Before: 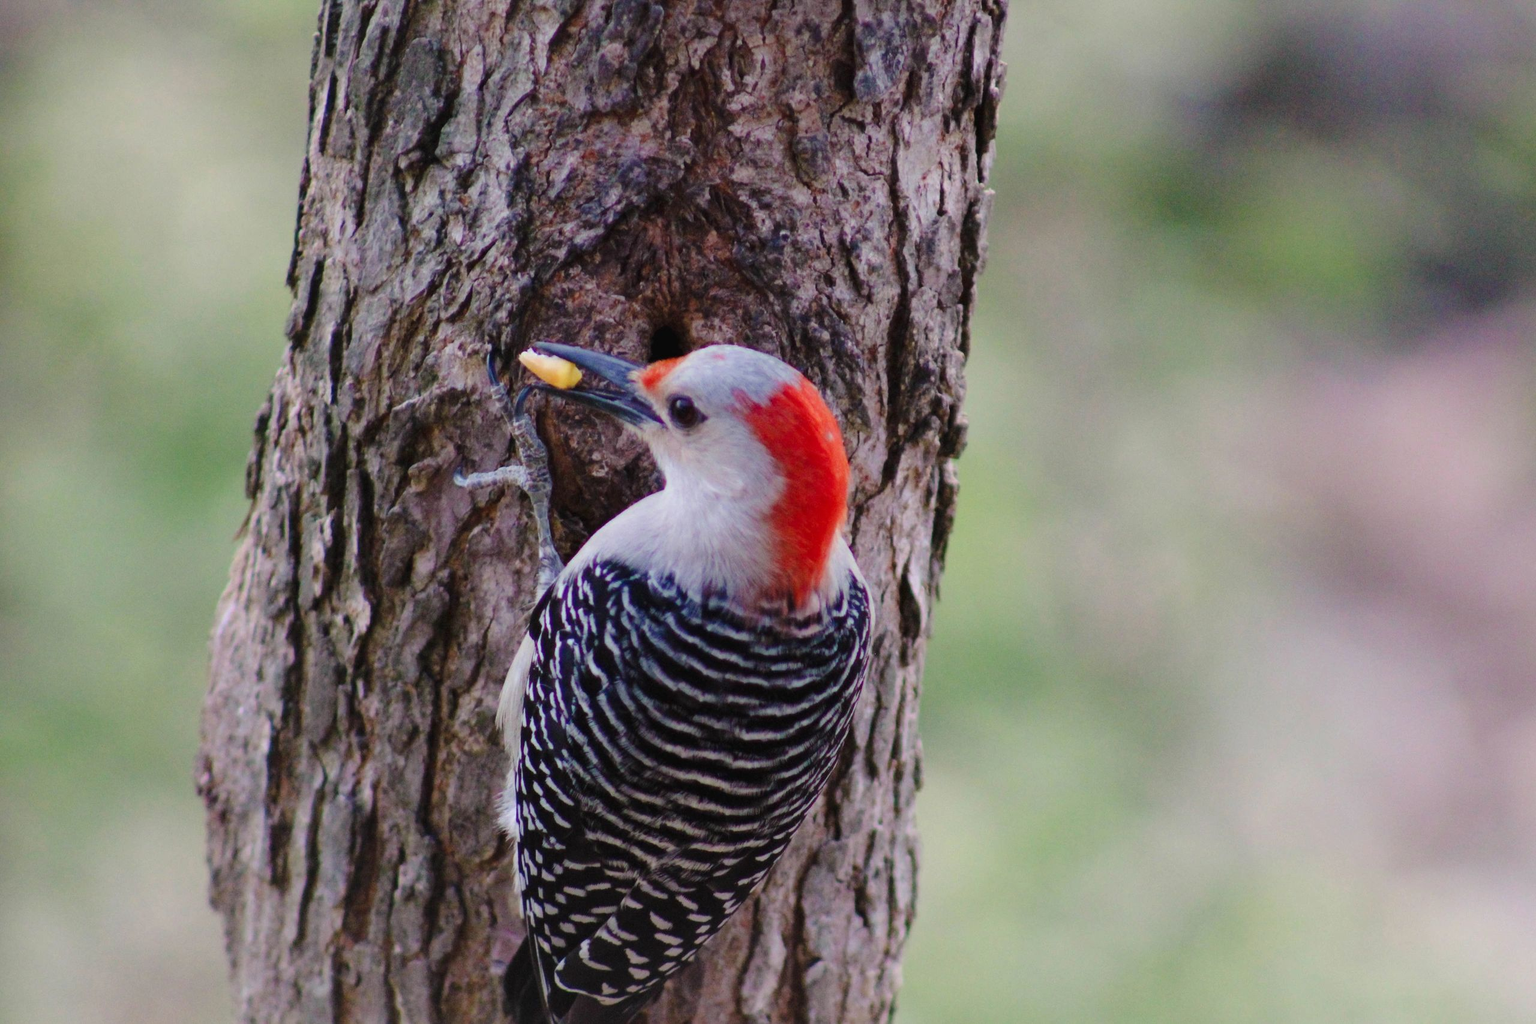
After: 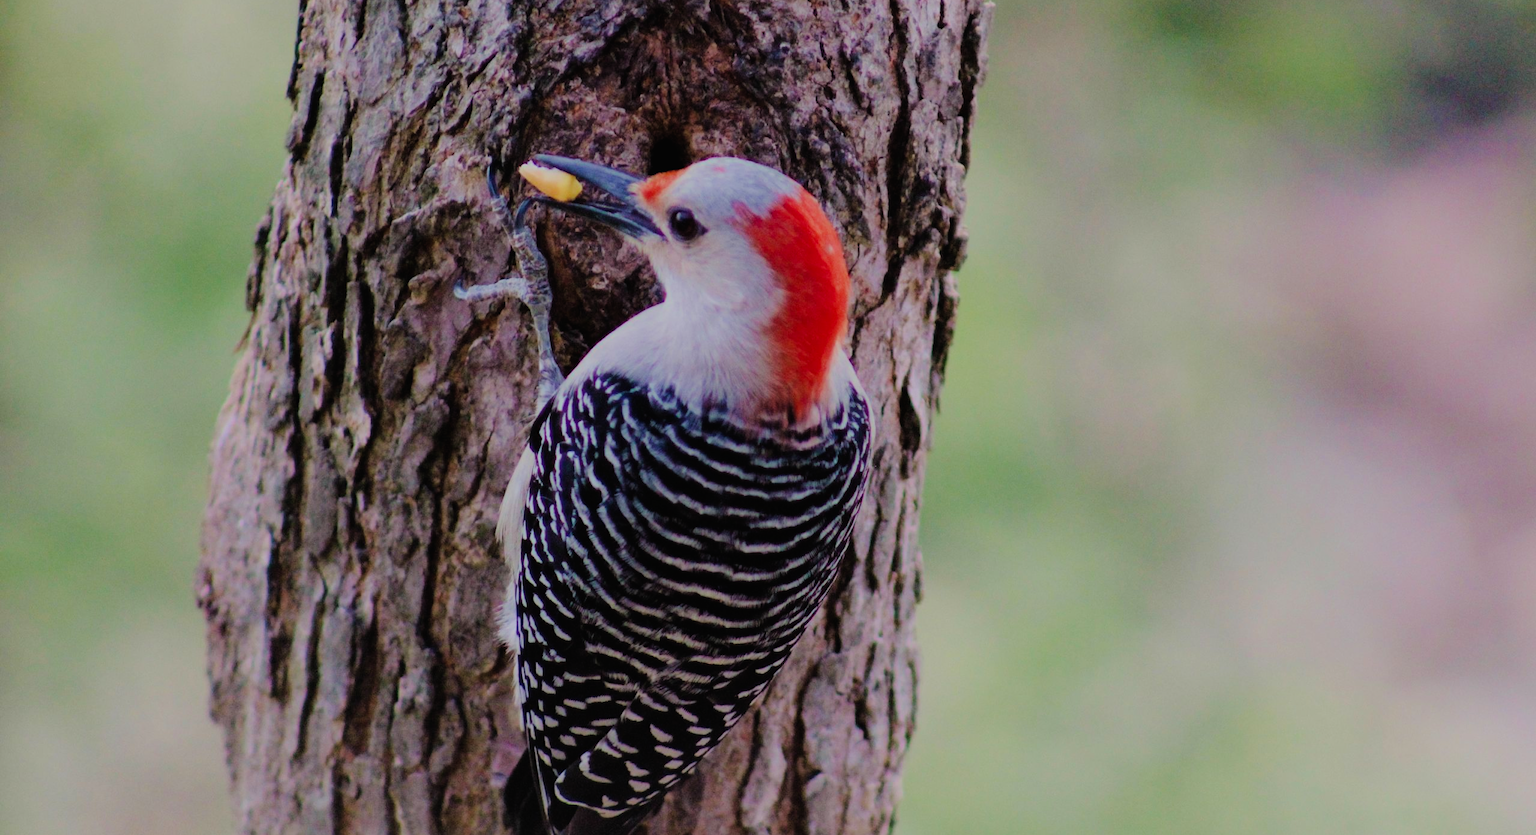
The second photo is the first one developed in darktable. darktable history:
contrast brightness saturation: contrast -0.021, brightness -0.005, saturation 0.033
crop and rotate: top 18.352%
filmic rgb: black relative exposure -6.95 EV, white relative exposure 5.63 EV, hardness 2.84
velvia: on, module defaults
